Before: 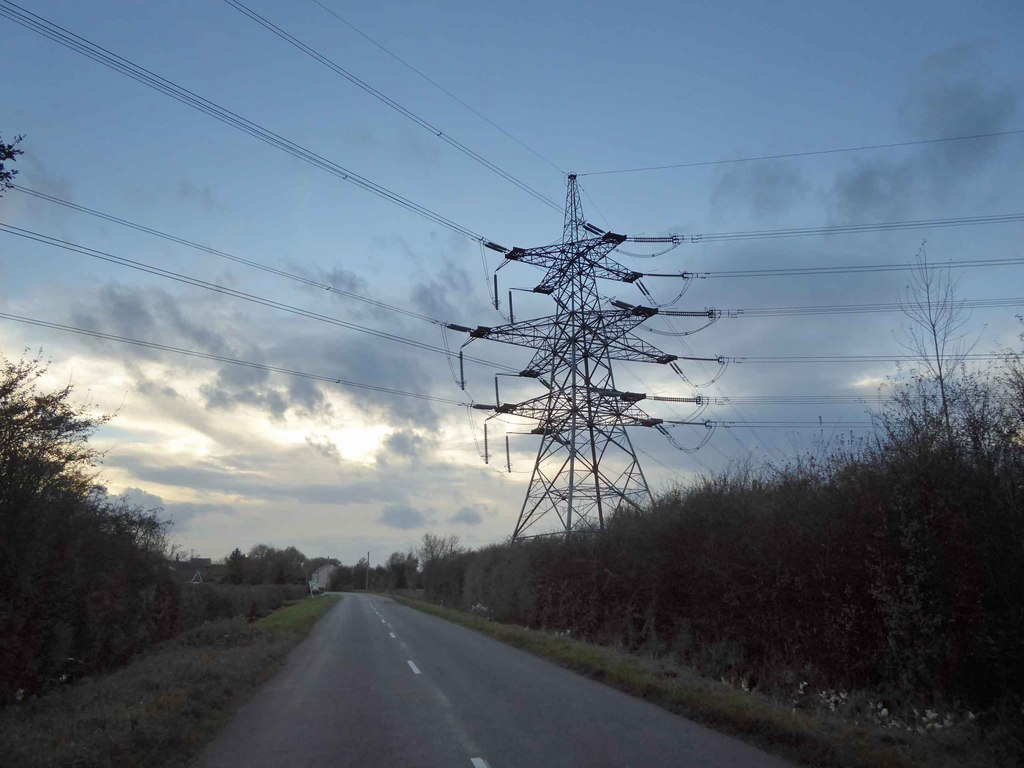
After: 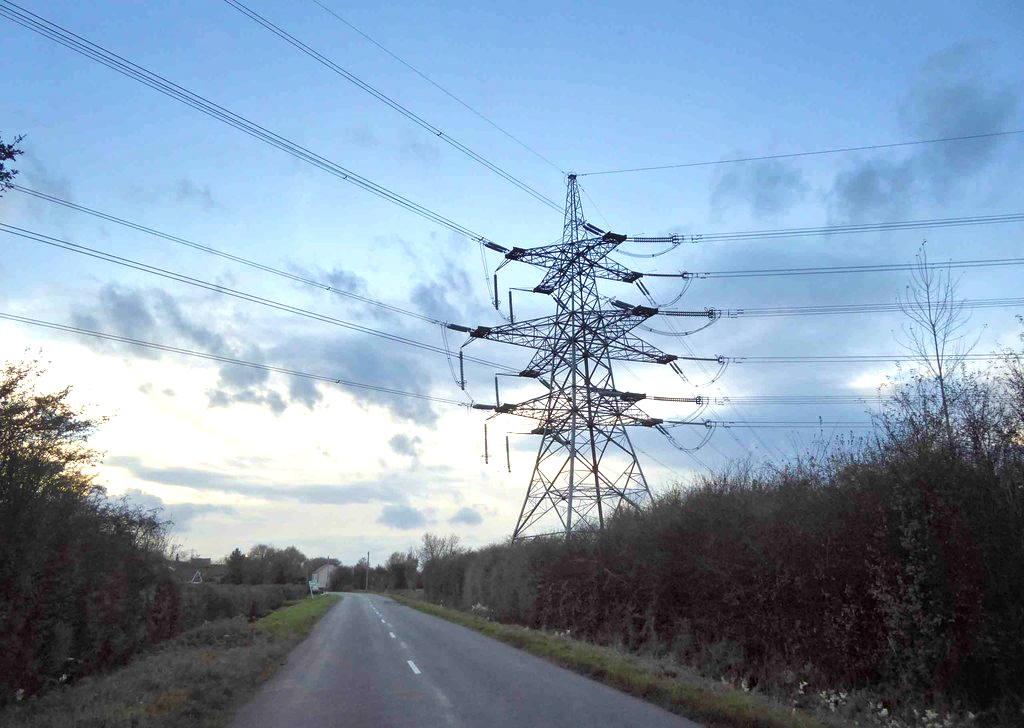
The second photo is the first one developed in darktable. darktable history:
crop and rotate: top 0.012%, bottom 5.164%
local contrast: mode bilateral grid, contrast 21, coarseness 49, detail 129%, midtone range 0.2
exposure: black level correction 0, exposure 0.898 EV, compensate exposure bias true, compensate highlight preservation false
velvia: on, module defaults
